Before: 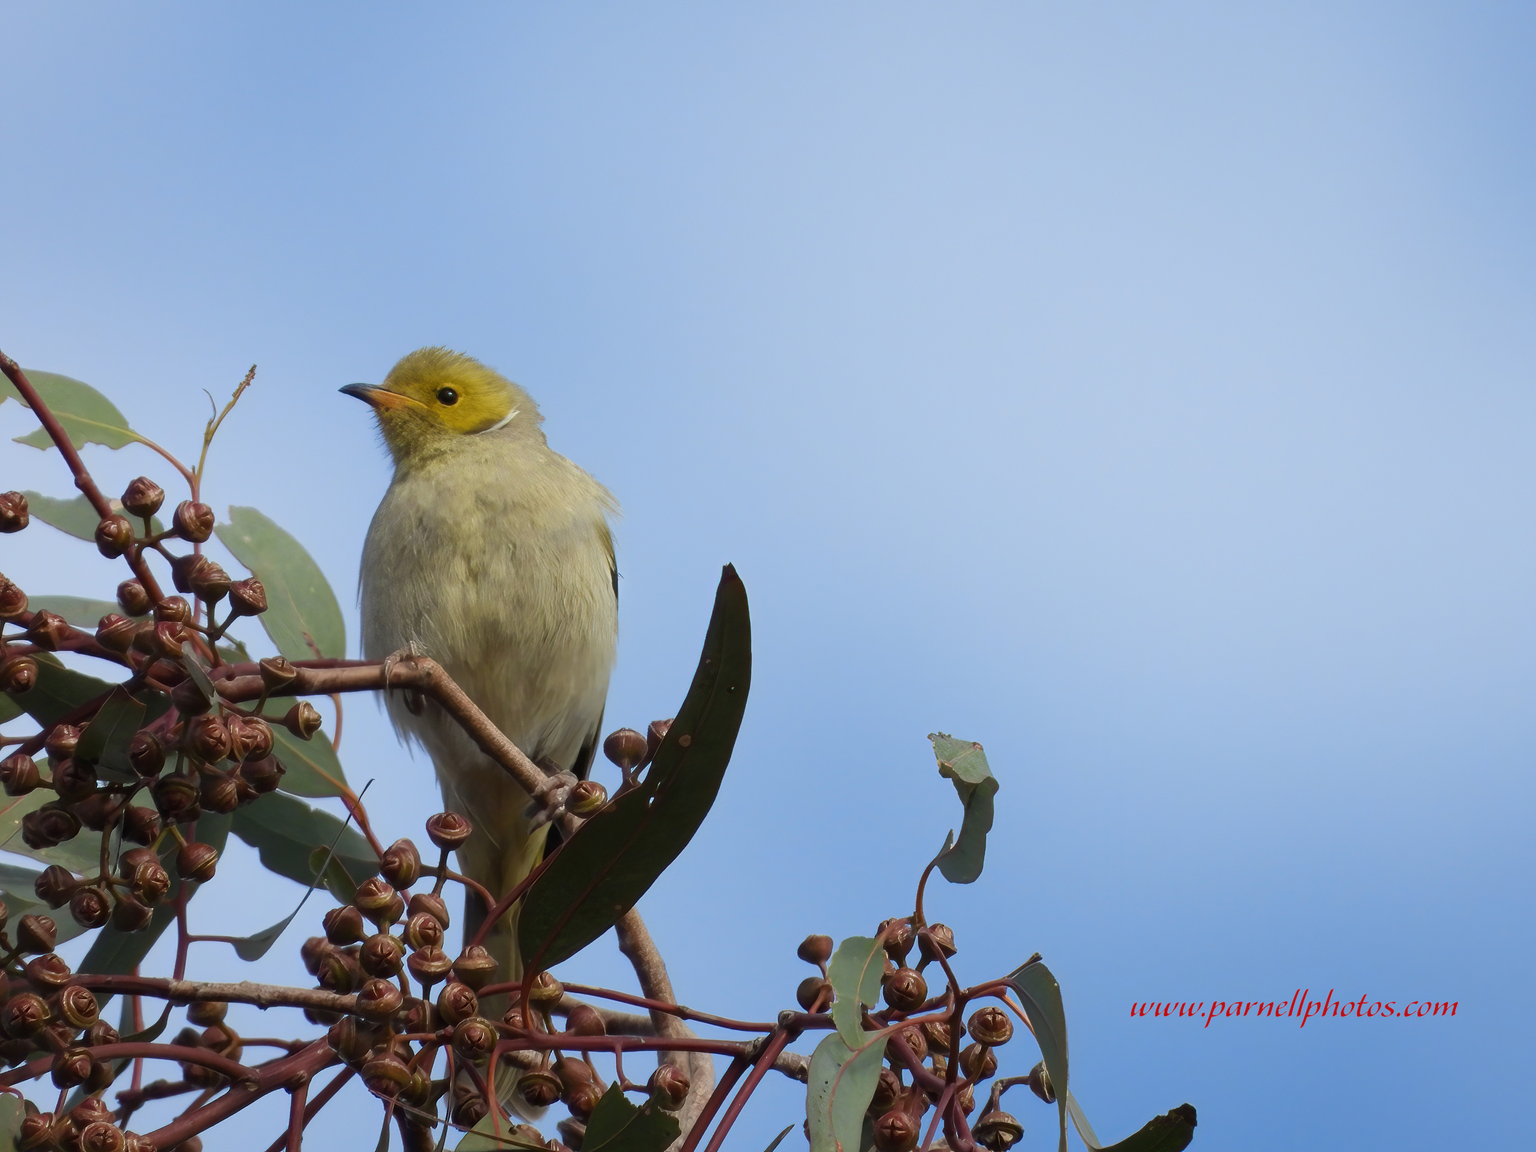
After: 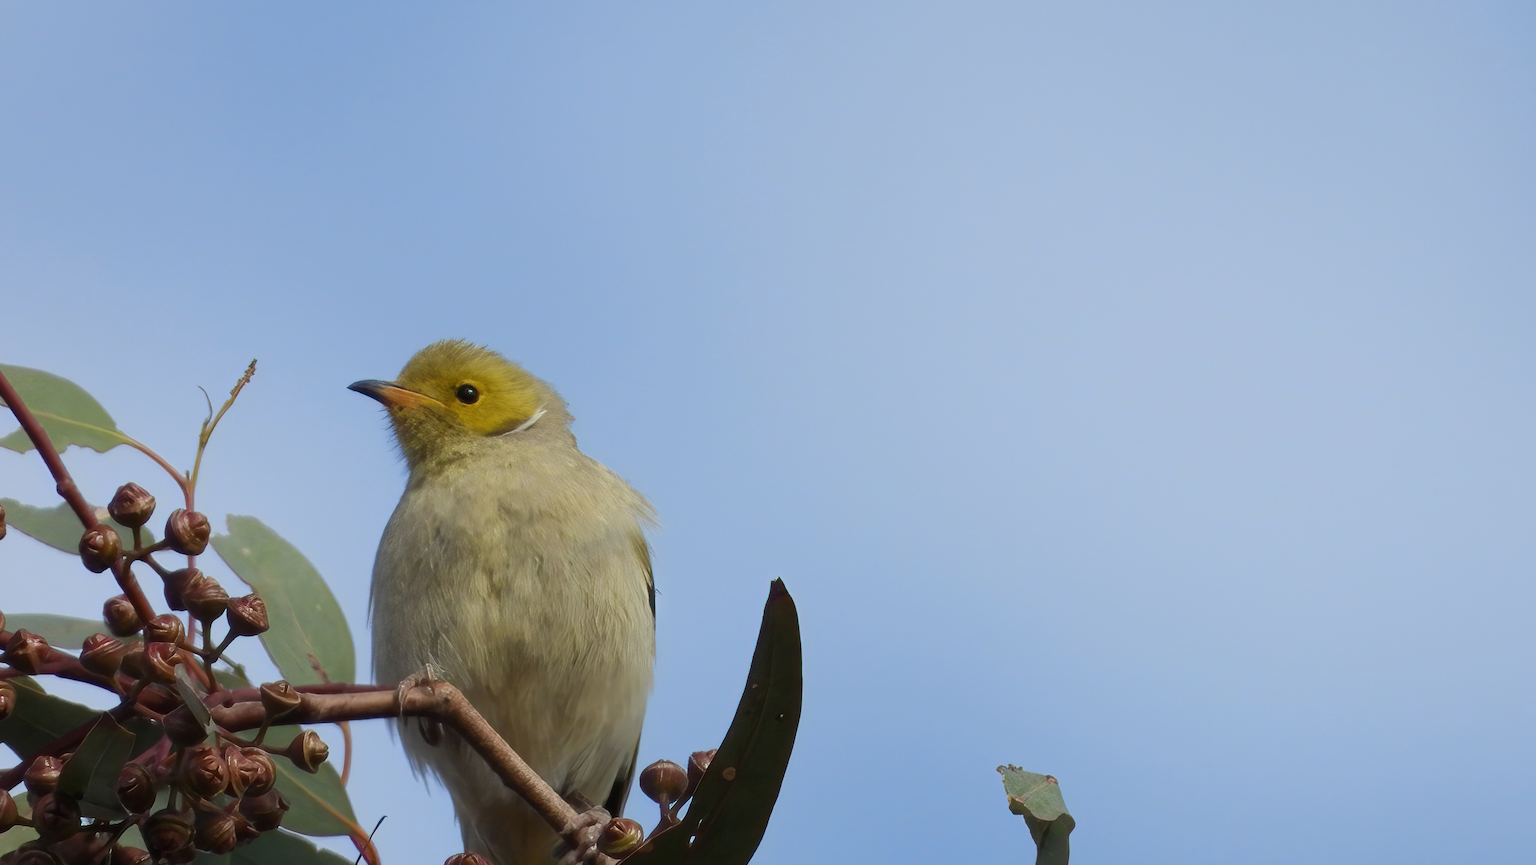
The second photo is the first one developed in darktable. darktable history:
crop: left 1.558%, top 3.412%, right 7.692%, bottom 28.408%
exposure: exposure -0.155 EV, compensate exposure bias true, compensate highlight preservation false
